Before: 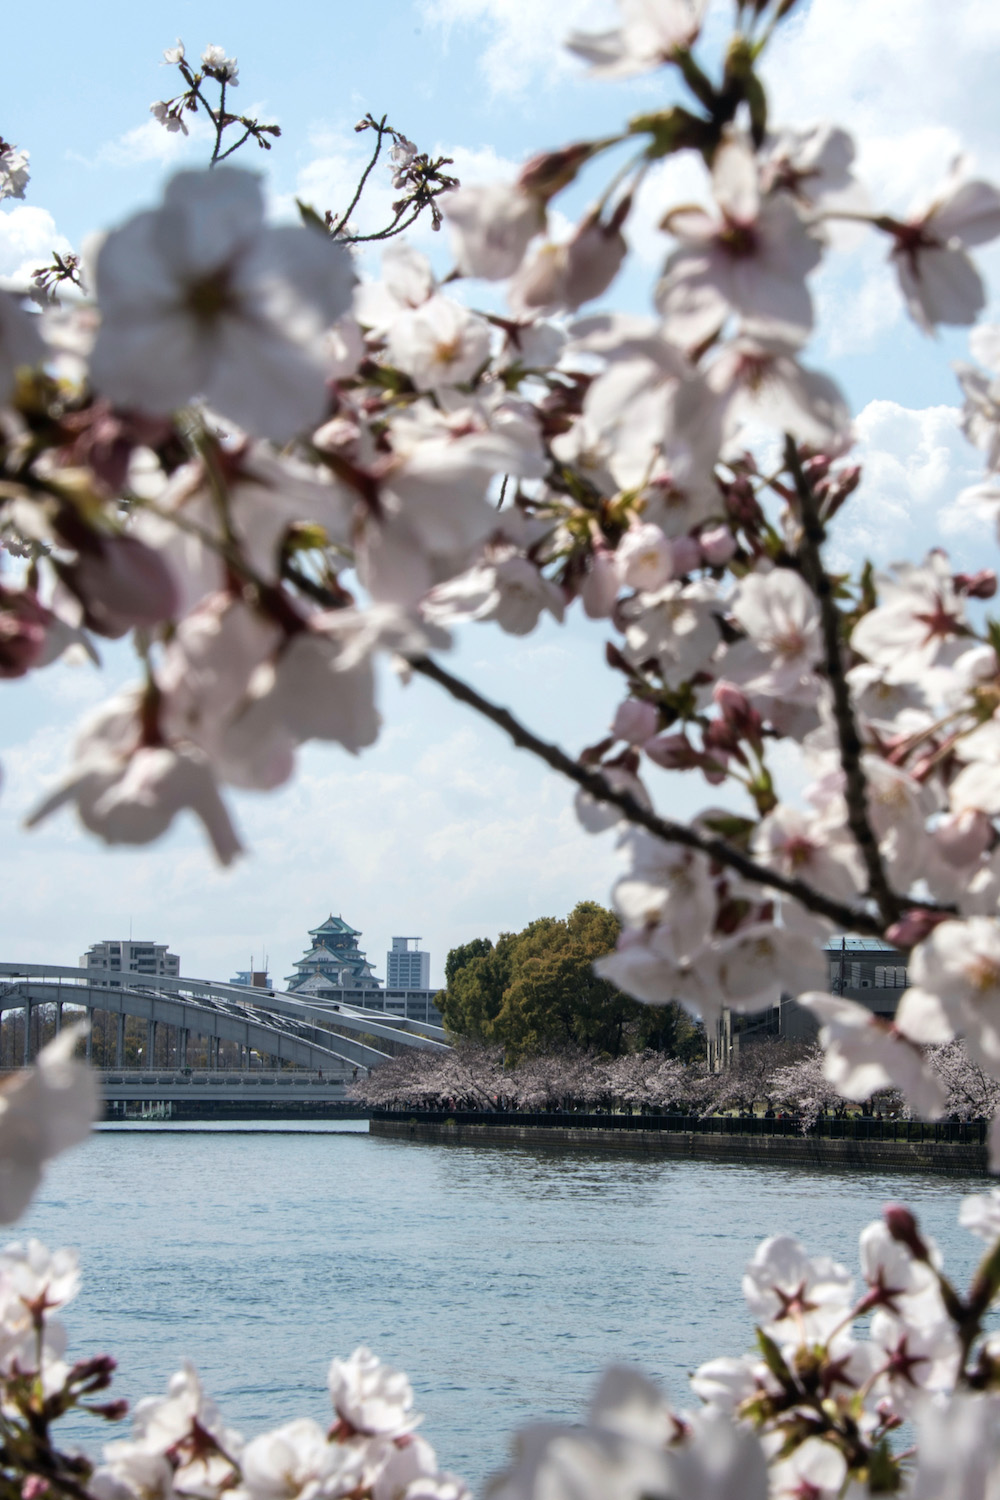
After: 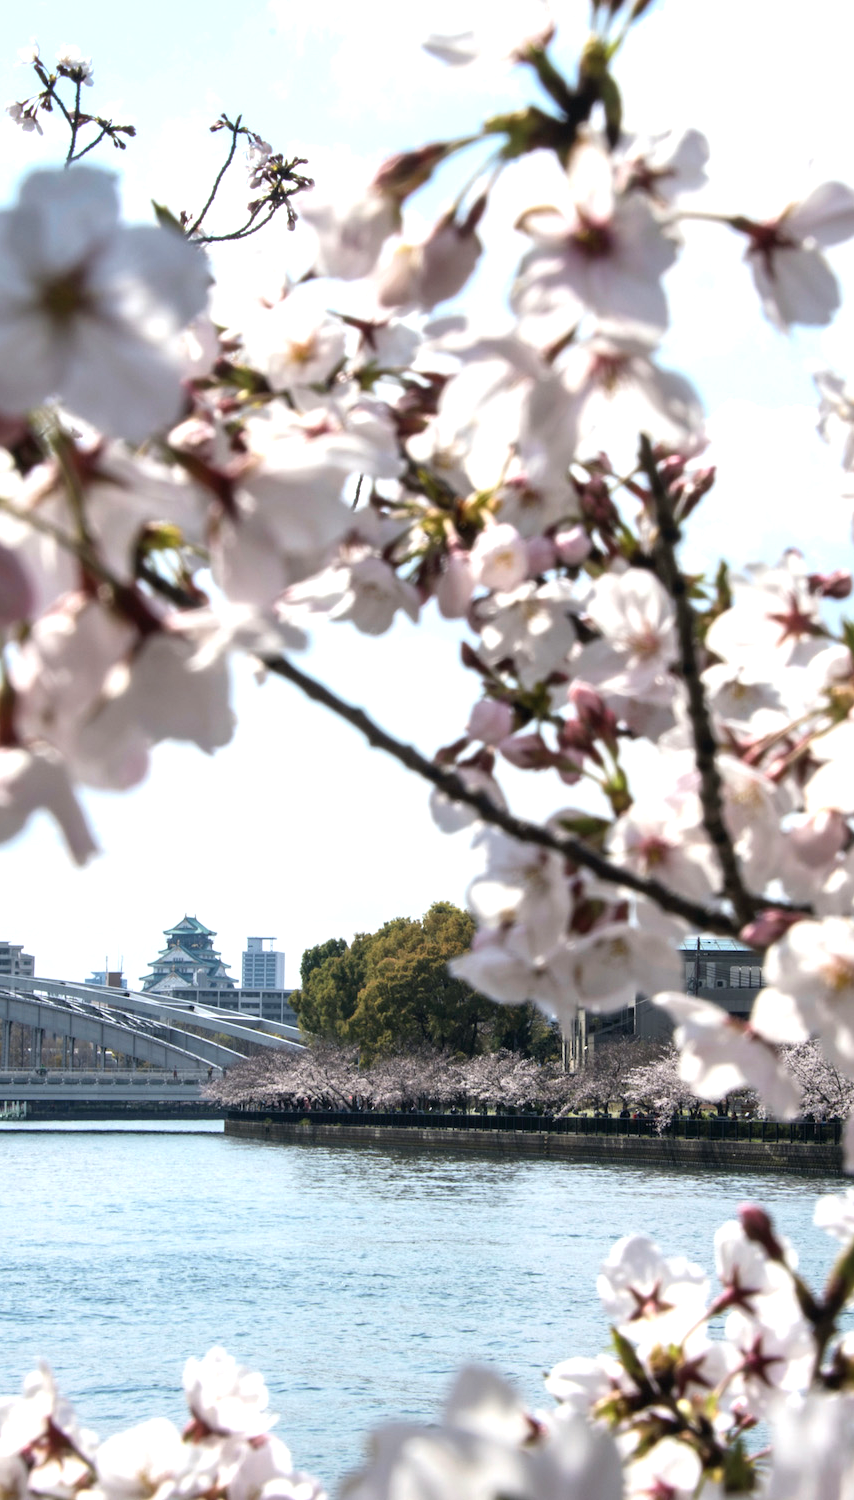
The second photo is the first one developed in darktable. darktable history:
crop and rotate: left 14.584%
exposure: exposure 0.74 EV, compensate highlight preservation false
